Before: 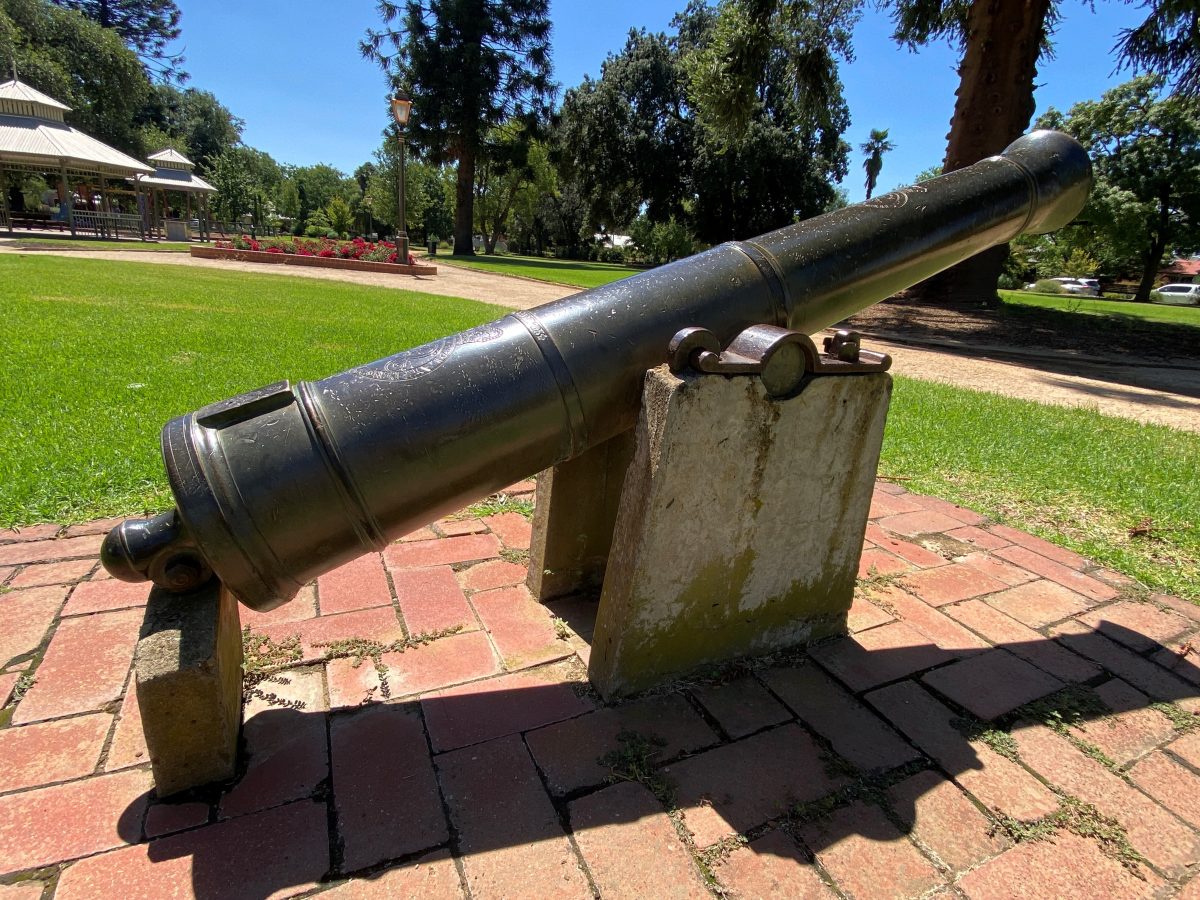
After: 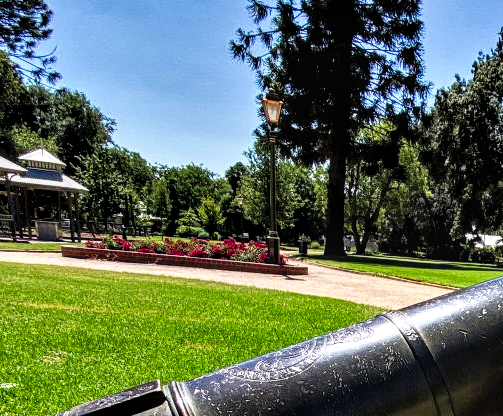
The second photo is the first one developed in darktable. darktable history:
local contrast: detail 144%
tone curve: curves: ch0 [(0, 0) (0.003, 0.036) (0.011, 0.04) (0.025, 0.042) (0.044, 0.052) (0.069, 0.066) (0.1, 0.085) (0.136, 0.106) (0.177, 0.144) (0.224, 0.188) (0.277, 0.241) (0.335, 0.307) (0.399, 0.382) (0.468, 0.466) (0.543, 0.56) (0.623, 0.672) (0.709, 0.772) (0.801, 0.876) (0.898, 0.949) (1, 1)], preserve colors none
filmic rgb: hardness 4.17, contrast 0.921
shadows and highlights: shadows 0, highlights 40
contrast equalizer: octaves 7, y [[0.6 ×6], [0.55 ×6], [0 ×6], [0 ×6], [0 ×6]]
contrast brightness saturation: saturation -0.05
crop and rotate: left 10.817%, top 0.062%, right 47.194%, bottom 53.626%
